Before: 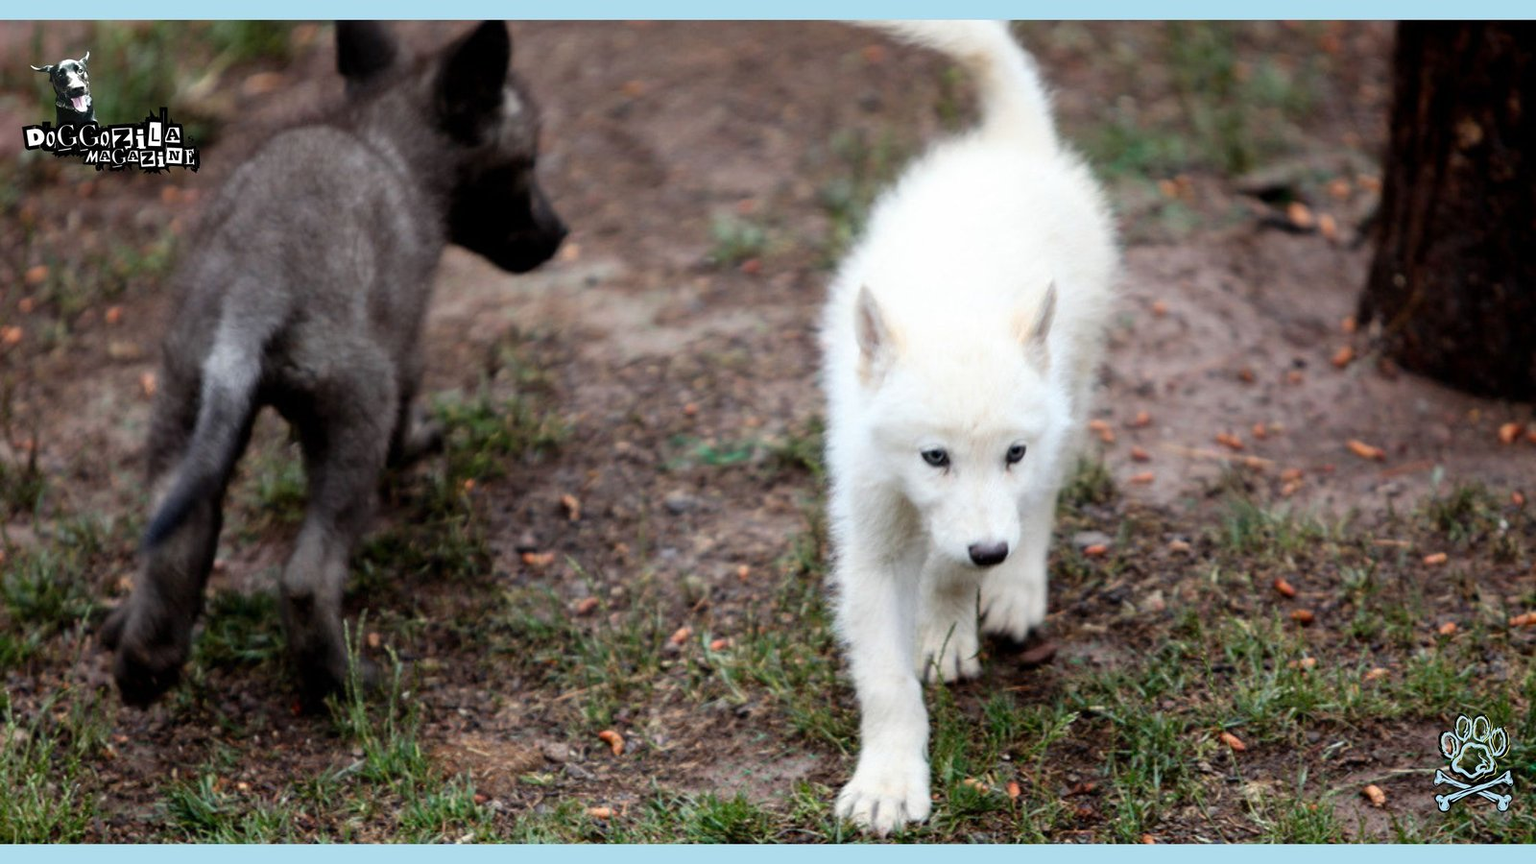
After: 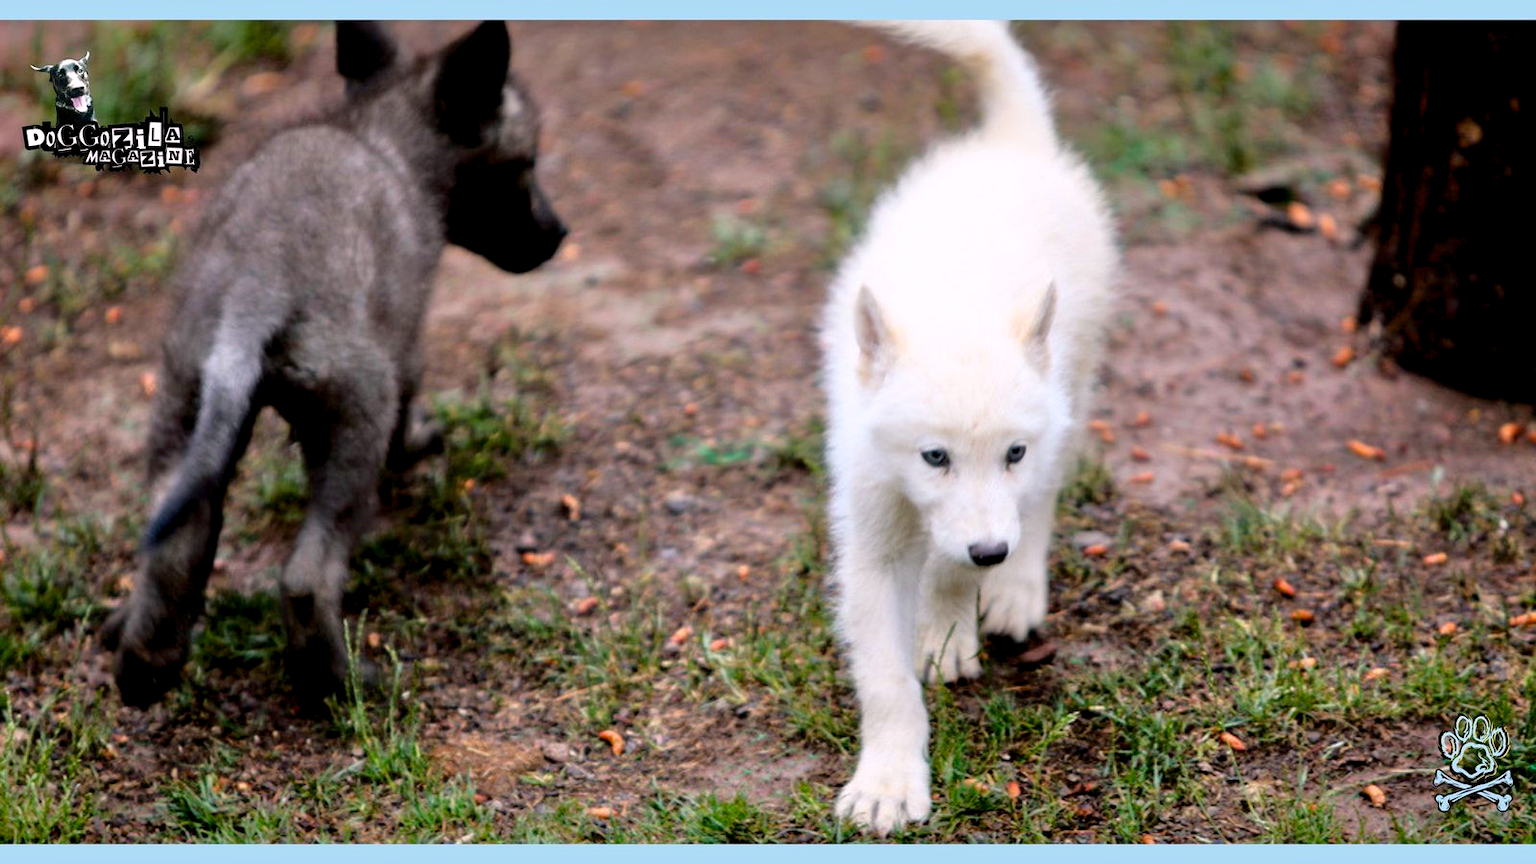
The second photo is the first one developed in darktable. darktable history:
levels: mode automatic
color balance rgb: shadows lift › chroma 2%, shadows lift › hue 217.2°, power › chroma 0.25%, power › hue 60°, highlights gain › chroma 1.5%, highlights gain › hue 309.6°, global offset › luminance -0.5%, perceptual saturation grading › global saturation 15%, global vibrance 20%
tone equalizer: -8 EV 0.001 EV, -7 EV -0.004 EV, -6 EV 0.009 EV, -5 EV 0.032 EV, -4 EV 0.276 EV, -3 EV 0.644 EV, -2 EV 0.584 EV, -1 EV 0.187 EV, +0 EV 0.024 EV
